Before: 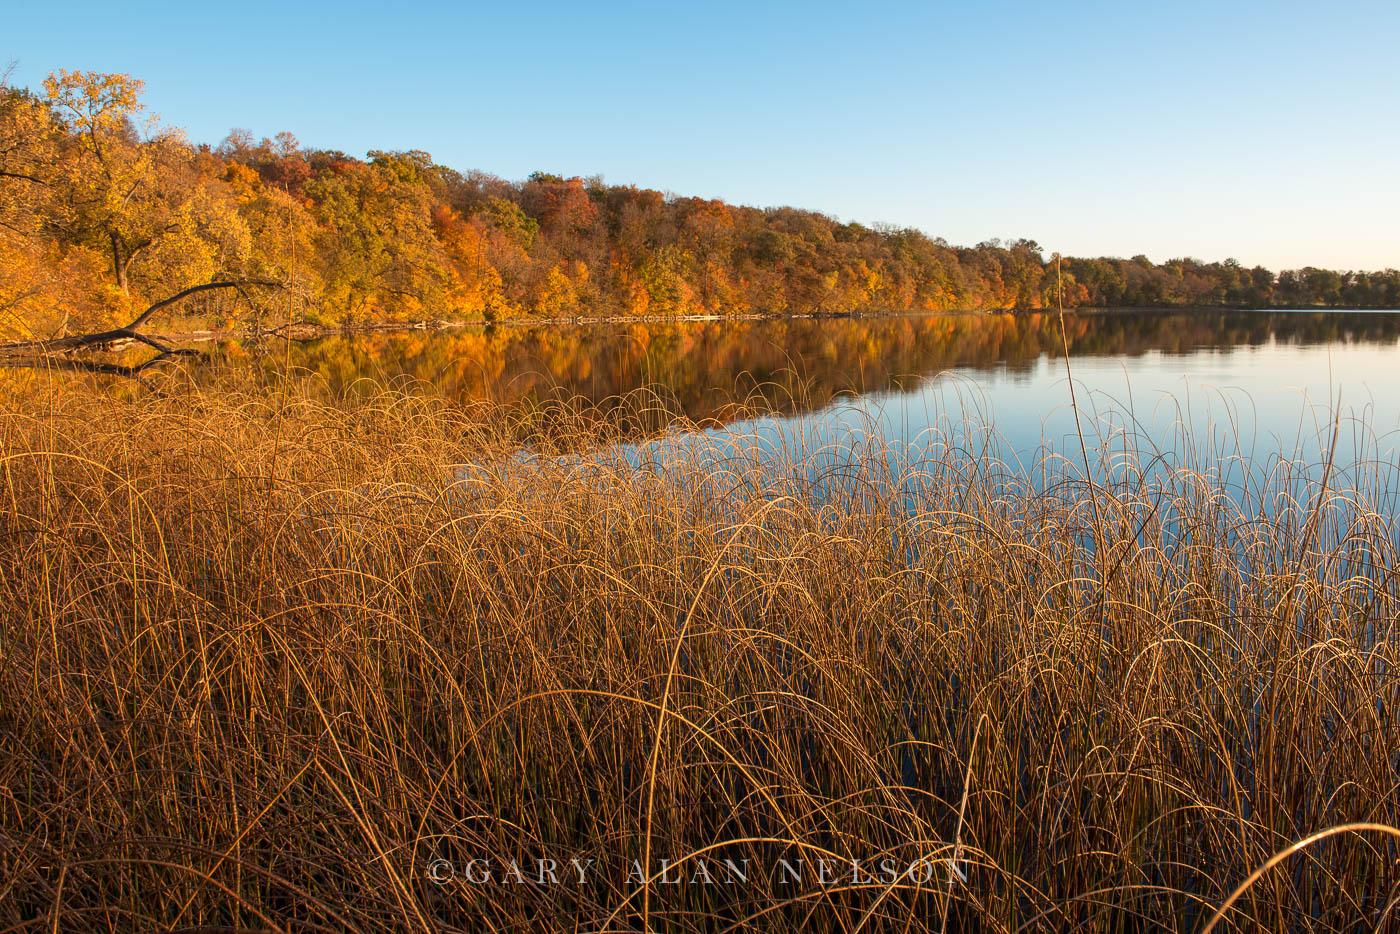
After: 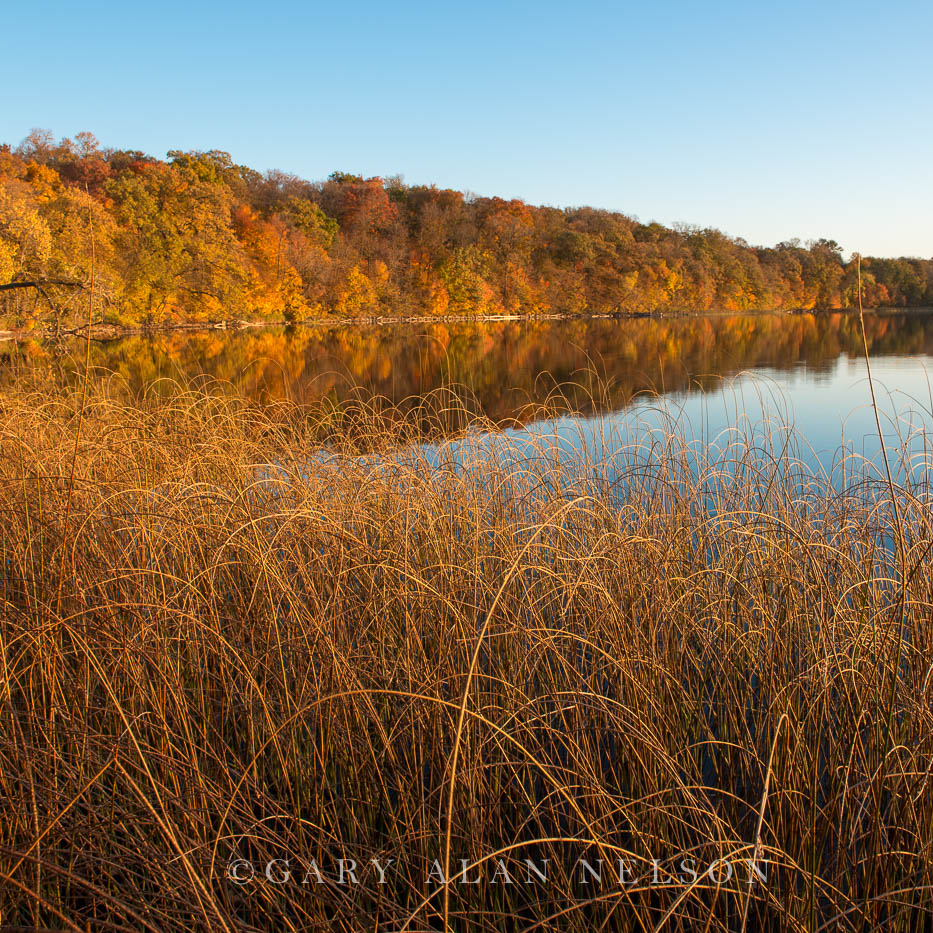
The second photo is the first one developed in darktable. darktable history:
crop and rotate: left 14.363%, right 18.949%
